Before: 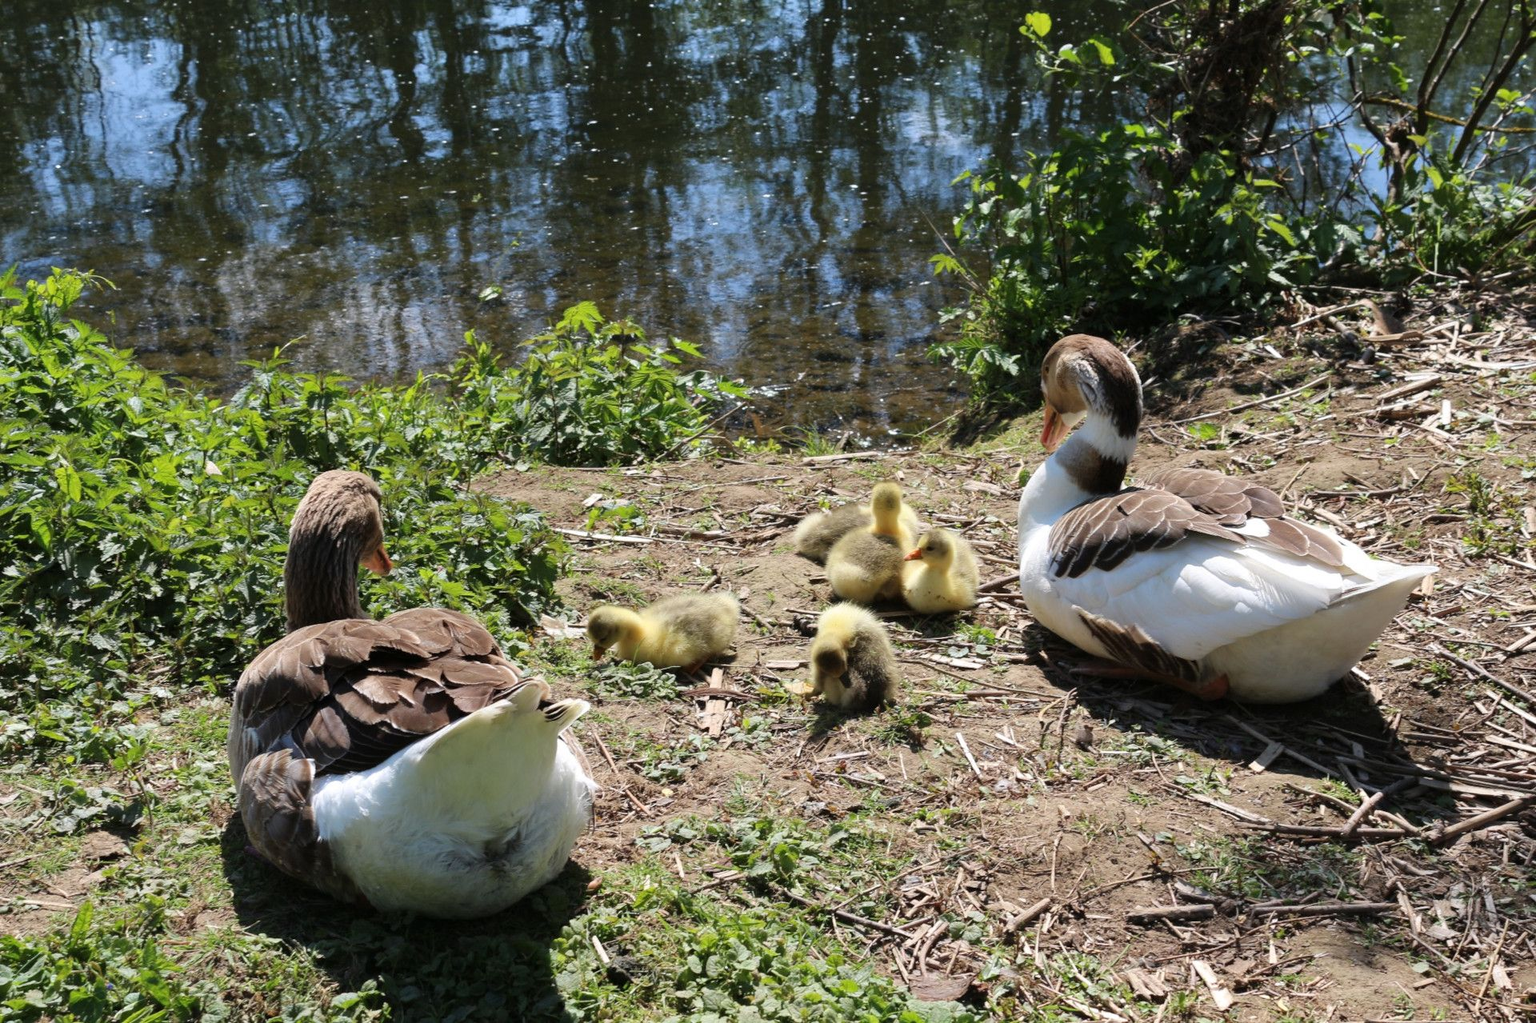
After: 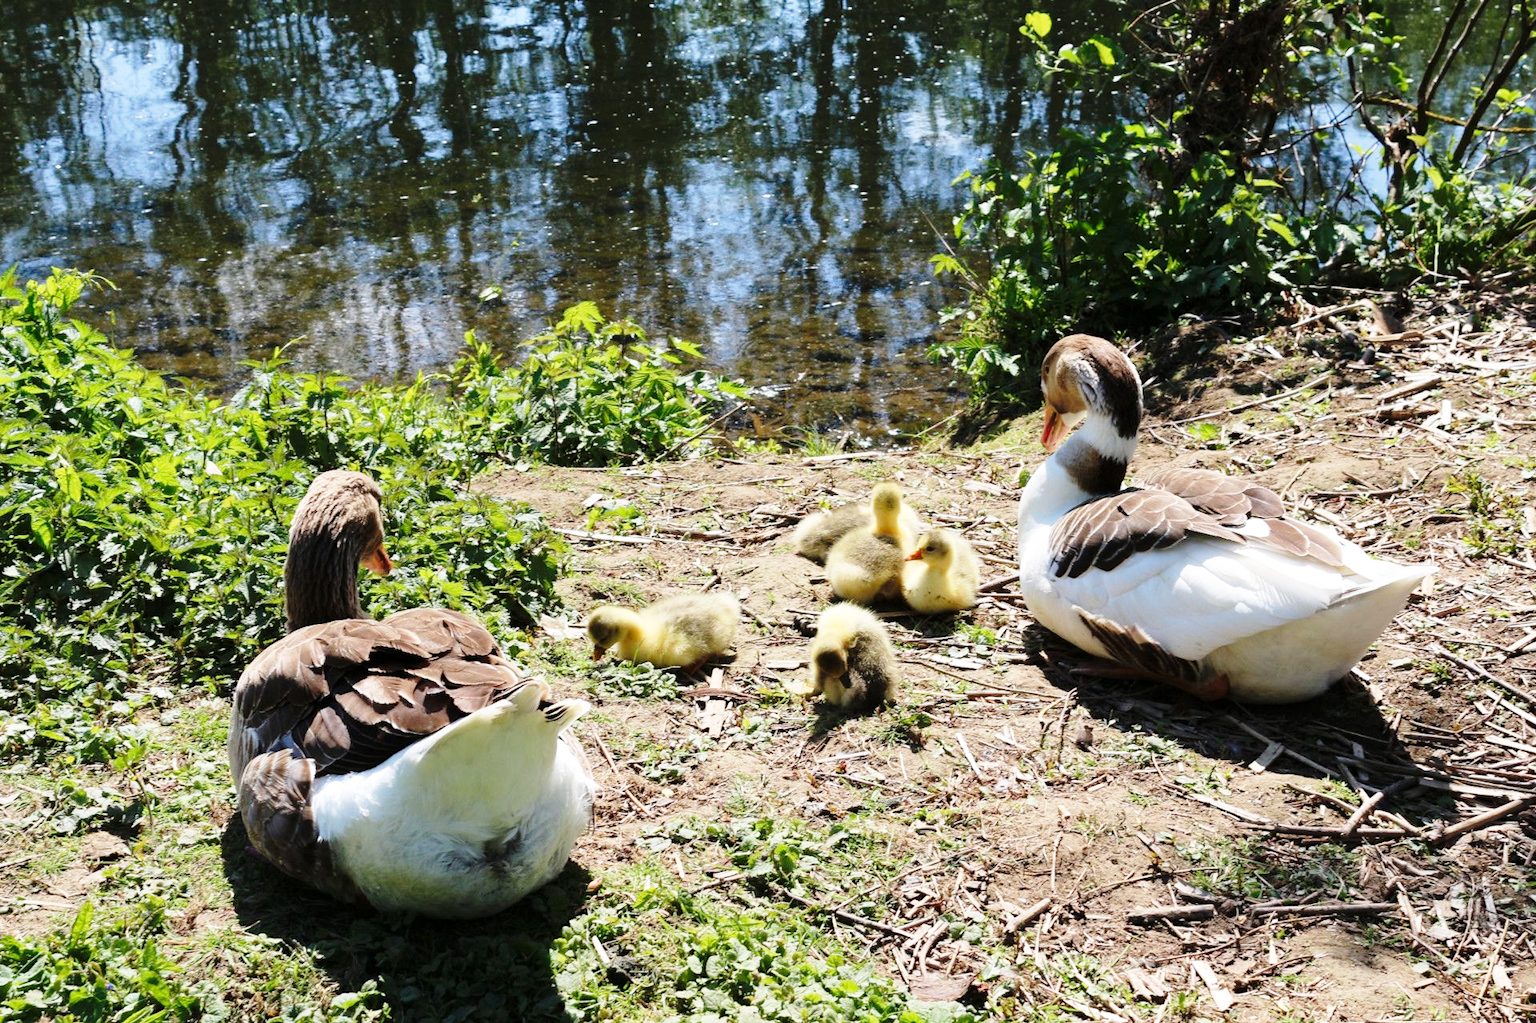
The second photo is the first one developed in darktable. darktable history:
base curve: curves: ch0 [(0, 0) (0.028, 0.03) (0.121, 0.232) (0.46, 0.748) (0.859, 0.968) (1, 1)], preserve colors none
exposure: black level correction 0.001, compensate exposure bias true, compensate highlight preservation false
